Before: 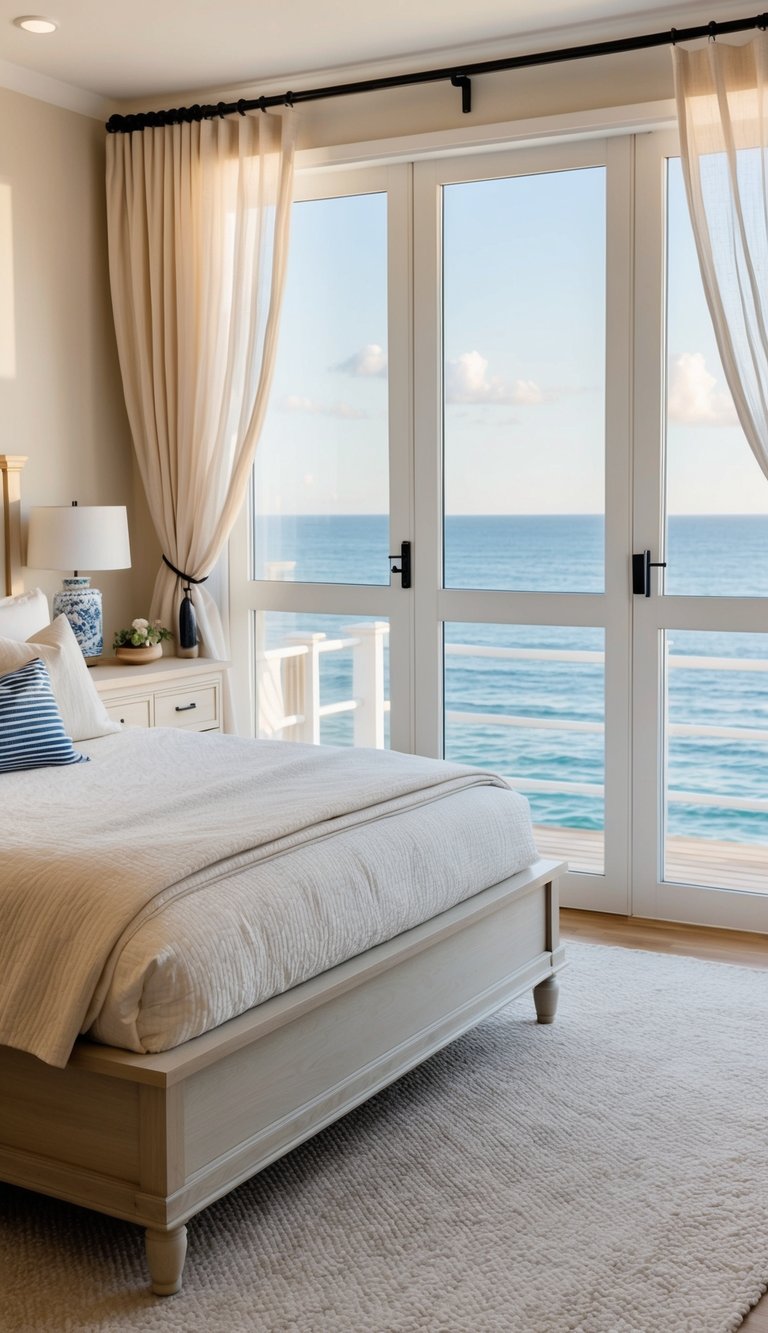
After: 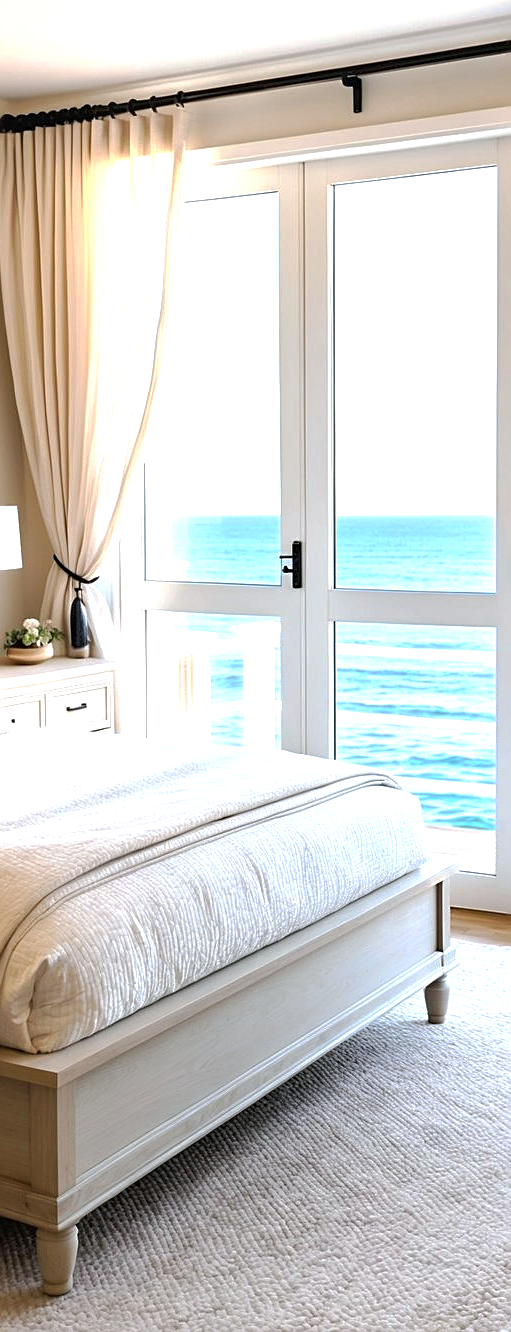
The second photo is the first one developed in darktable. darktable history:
local contrast: highlights 100%, shadows 100%, detail 120%, midtone range 0.2
white balance: red 0.974, blue 1.044
crop and rotate: left 14.292%, right 19.041%
exposure: black level correction 0, exposure 1 EV, compensate exposure bias true, compensate highlight preservation false
tone curve: curves: ch0 [(0, 0) (0.003, 0.027) (0.011, 0.03) (0.025, 0.04) (0.044, 0.063) (0.069, 0.093) (0.1, 0.125) (0.136, 0.153) (0.177, 0.191) (0.224, 0.232) (0.277, 0.279) (0.335, 0.333) (0.399, 0.39) (0.468, 0.457) (0.543, 0.535) (0.623, 0.611) (0.709, 0.683) (0.801, 0.758) (0.898, 0.853) (1, 1)], preserve colors none
sharpen: on, module defaults
base curve: exposure shift 0, preserve colors none
